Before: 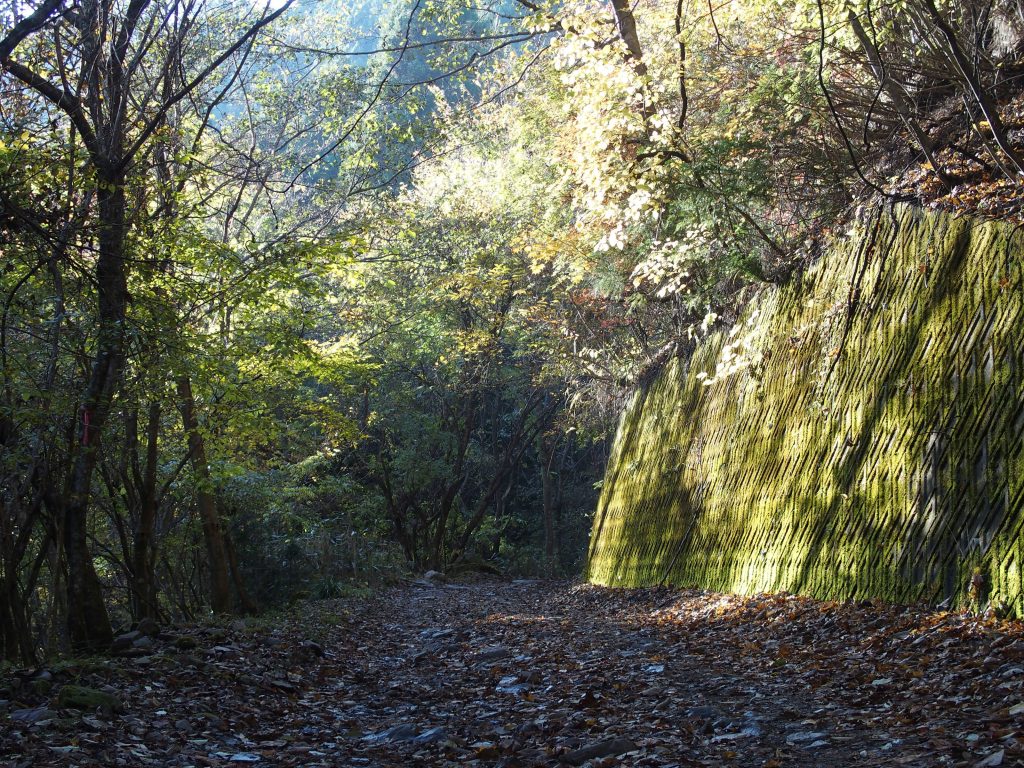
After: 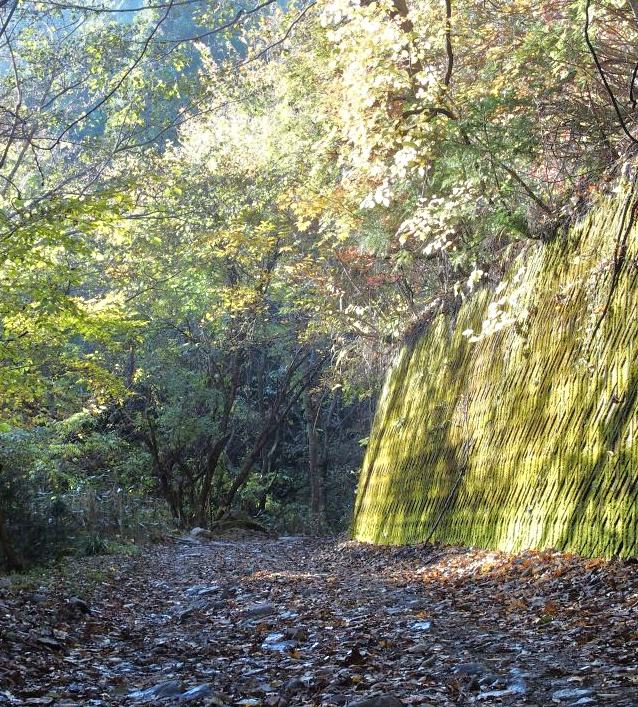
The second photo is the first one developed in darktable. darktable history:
tone equalizer: -7 EV 0.15 EV, -6 EV 0.6 EV, -5 EV 1.15 EV, -4 EV 1.33 EV, -3 EV 1.15 EV, -2 EV 0.6 EV, -1 EV 0.15 EV, mask exposure compensation -0.5 EV
crop and rotate: left 22.918%, top 5.629%, right 14.711%, bottom 2.247%
